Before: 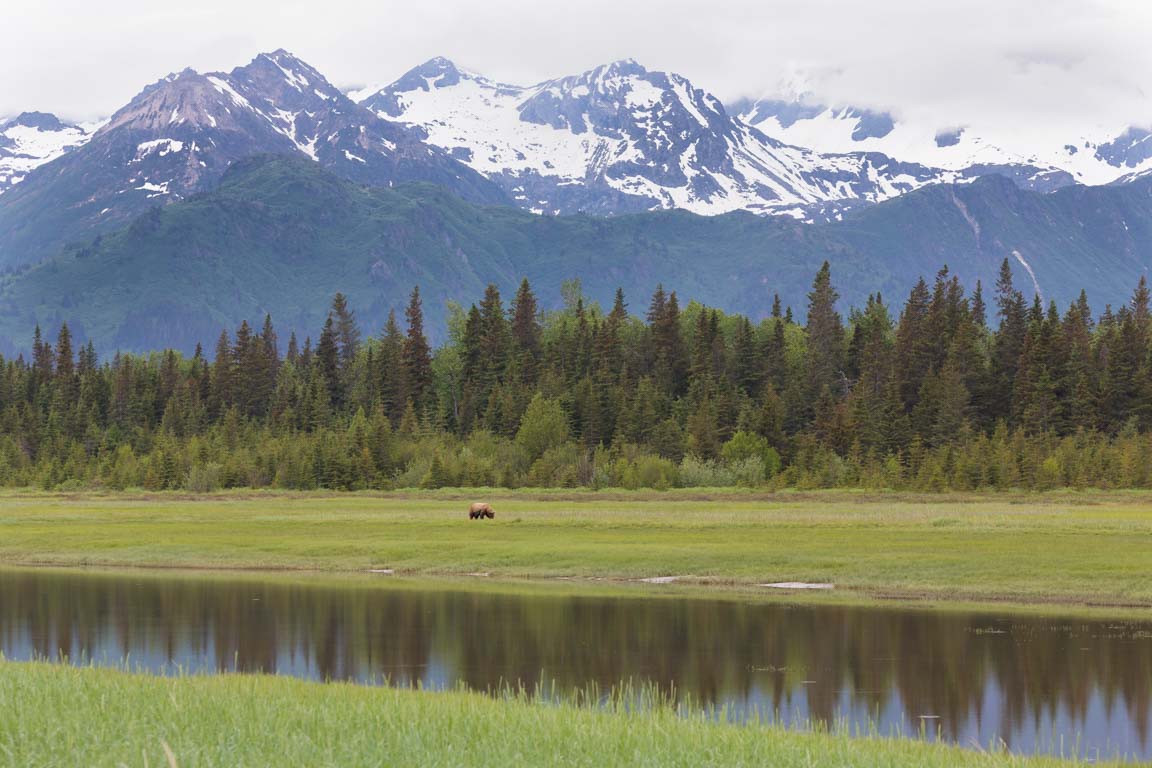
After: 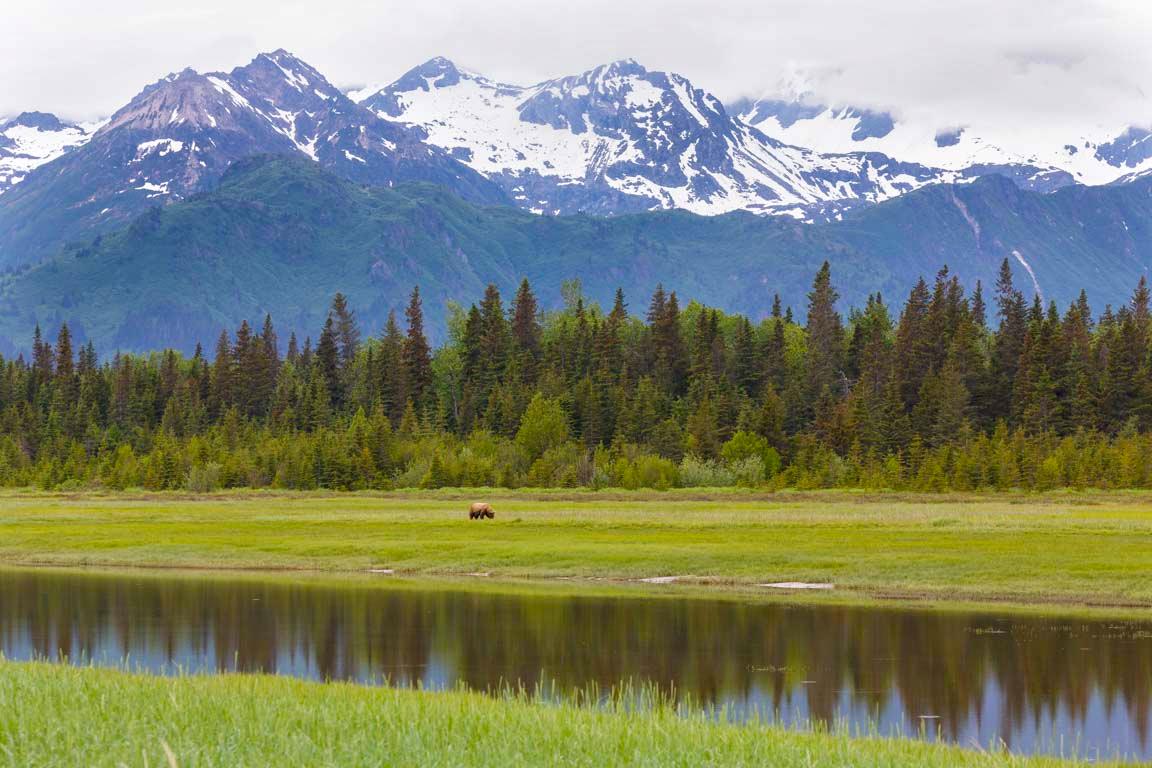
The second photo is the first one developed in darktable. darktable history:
color balance rgb: perceptual saturation grading › global saturation 20%, perceptual saturation grading › highlights 2.68%, perceptual saturation grading › shadows 50%
local contrast: on, module defaults
